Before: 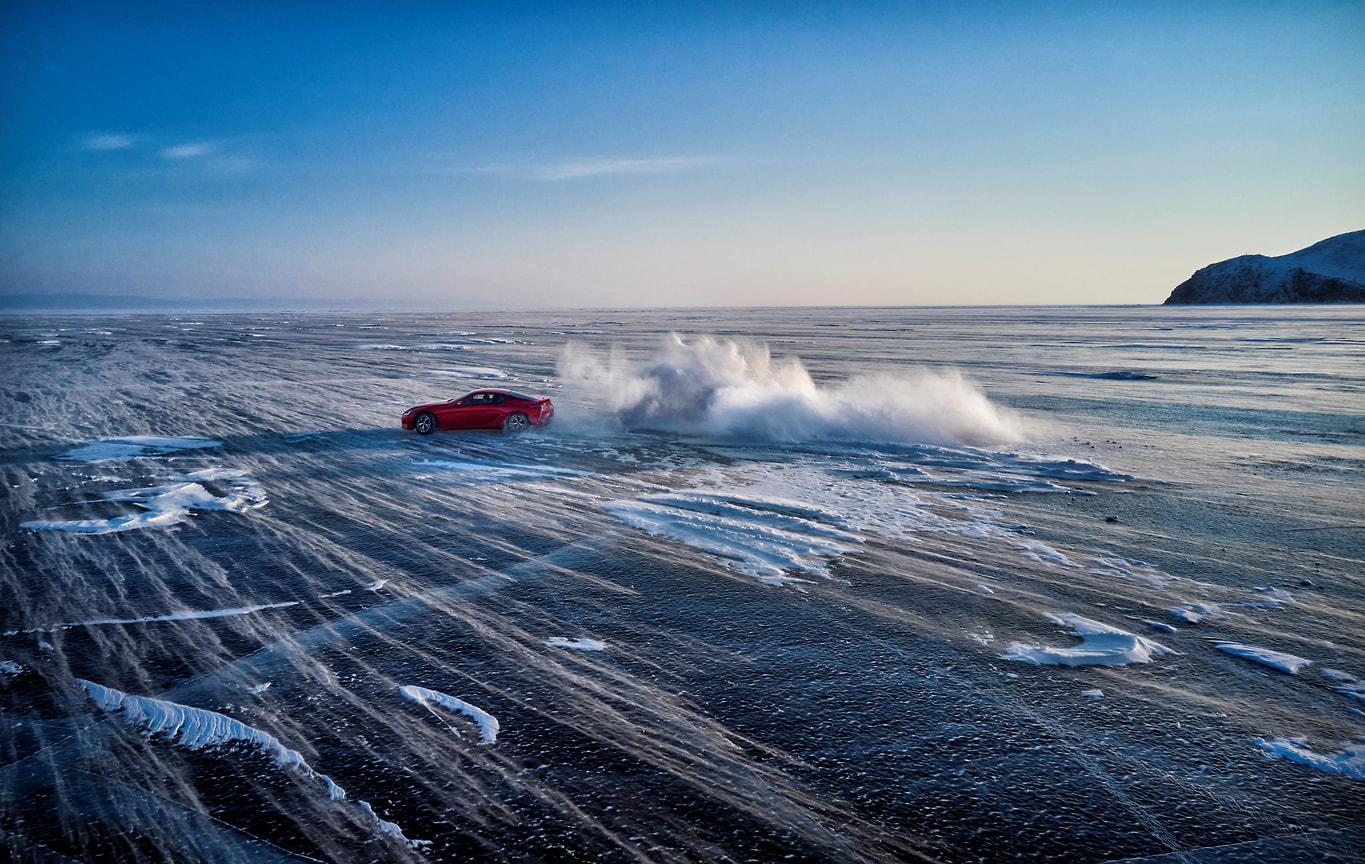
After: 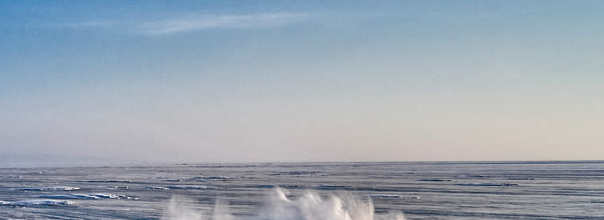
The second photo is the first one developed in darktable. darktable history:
shadows and highlights: soften with gaussian
crop: left 29.02%, top 16.825%, right 26.669%, bottom 57.638%
local contrast: on, module defaults
